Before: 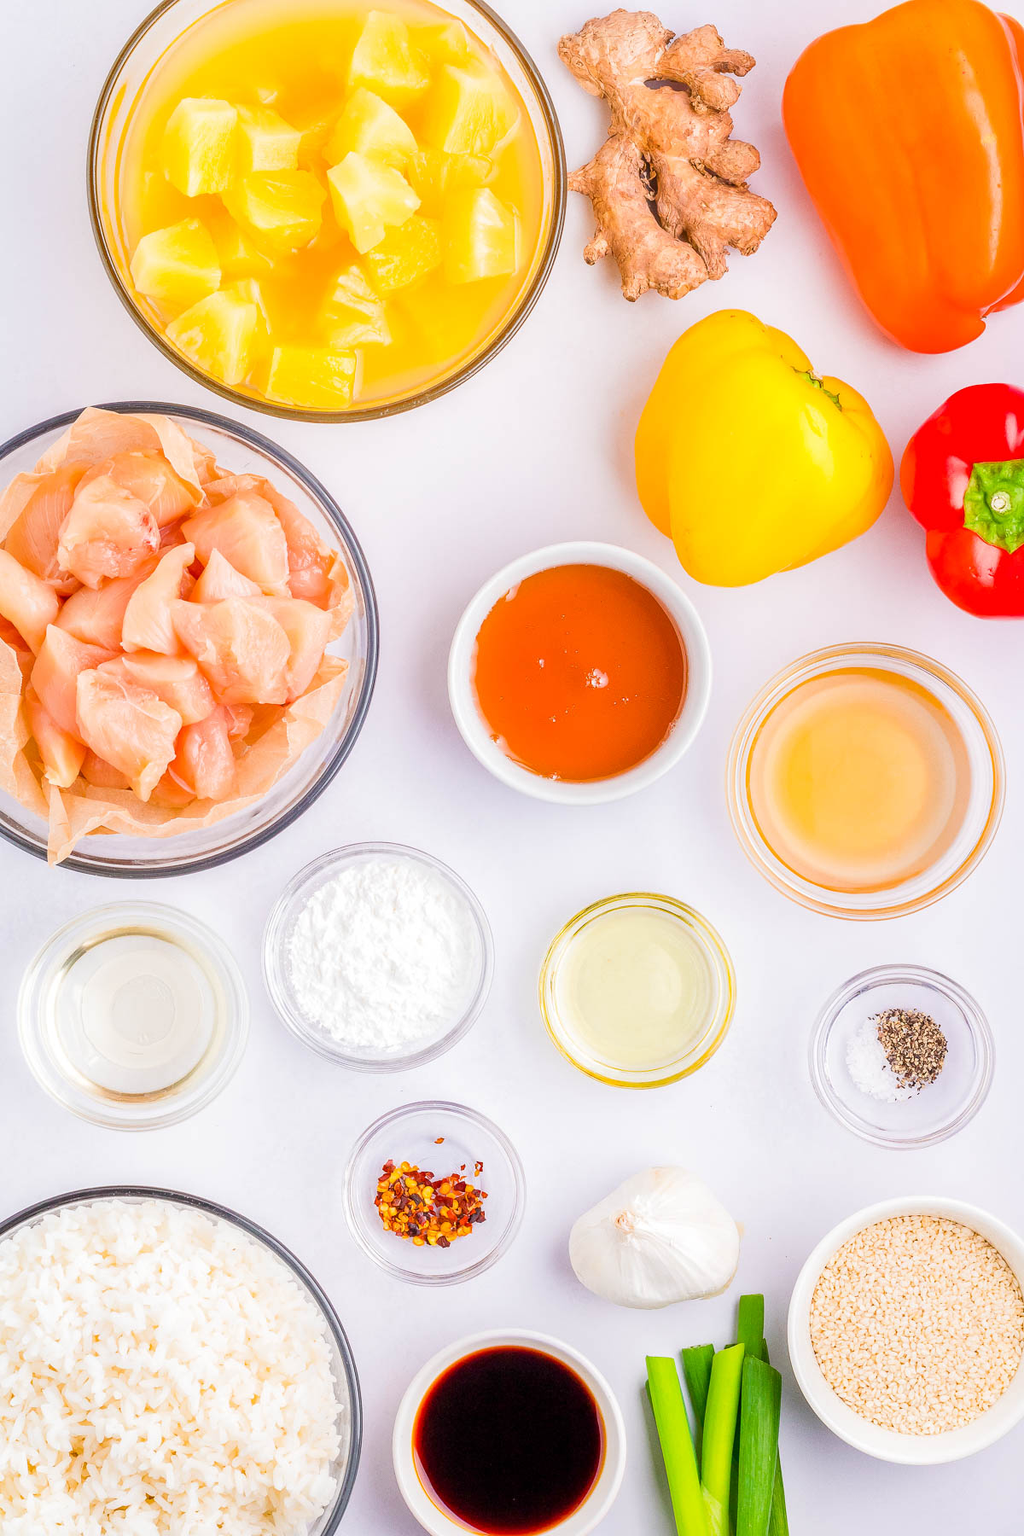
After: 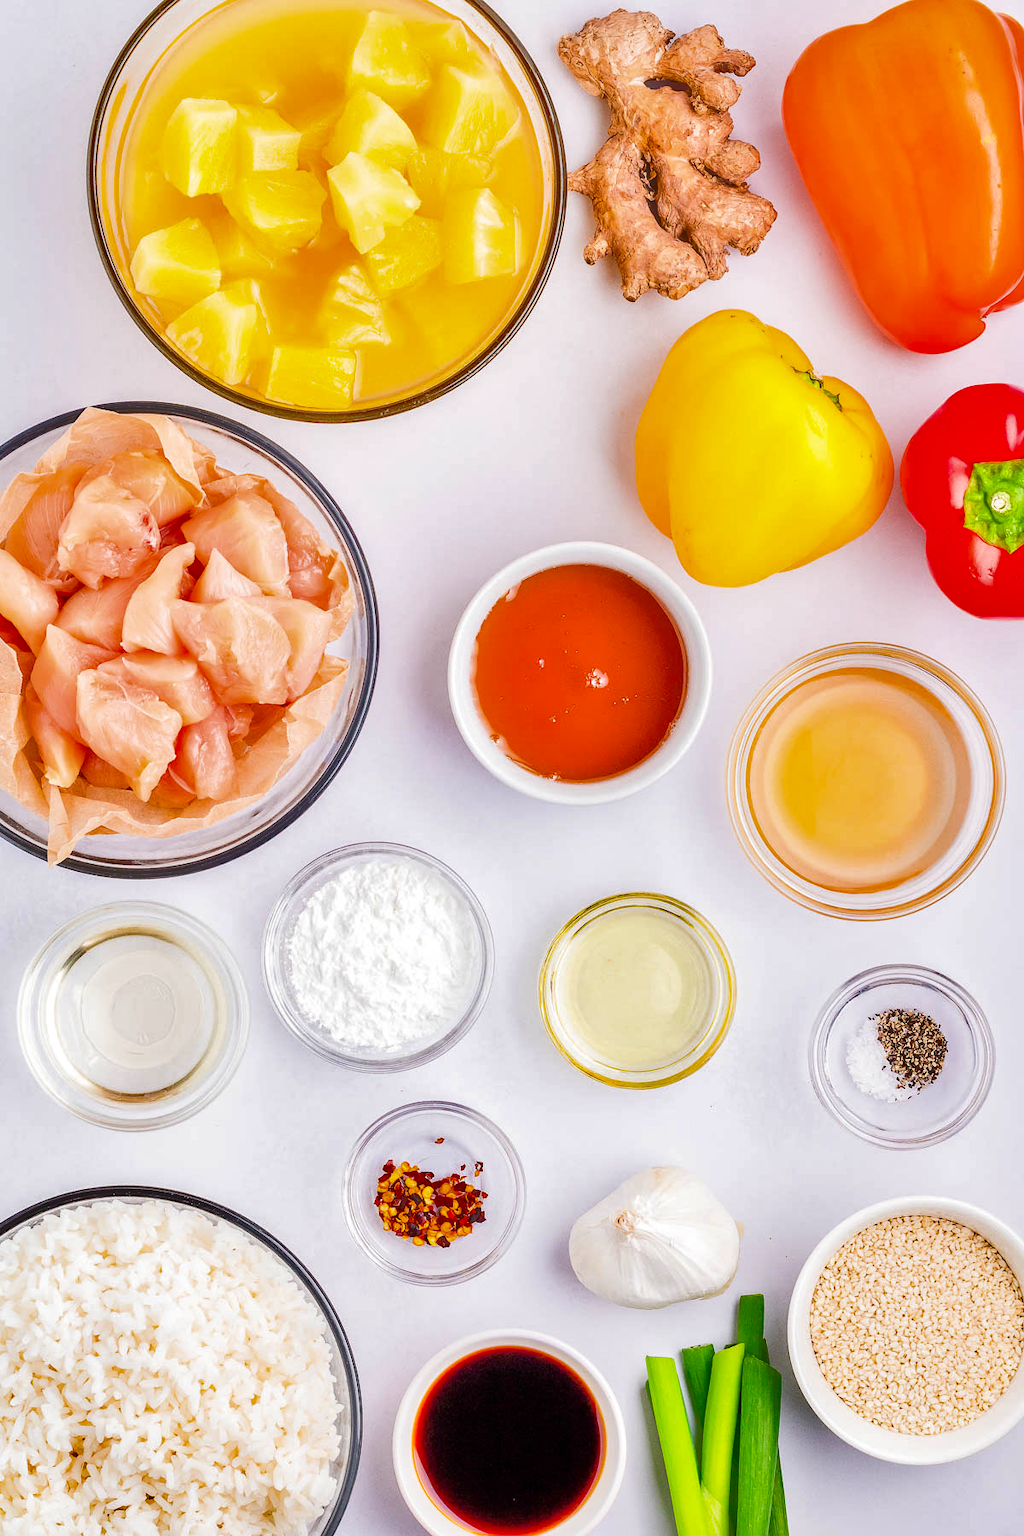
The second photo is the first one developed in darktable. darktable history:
tone equalizer: -7 EV 0.16 EV, -6 EV 0.572 EV, -5 EV 1.12 EV, -4 EV 1.33 EV, -3 EV 1.16 EV, -2 EV 0.6 EV, -1 EV 0.148 EV, mask exposure compensation -0.497 EV
shadows and highlights: low approximation 0.01, soften with gaussian
